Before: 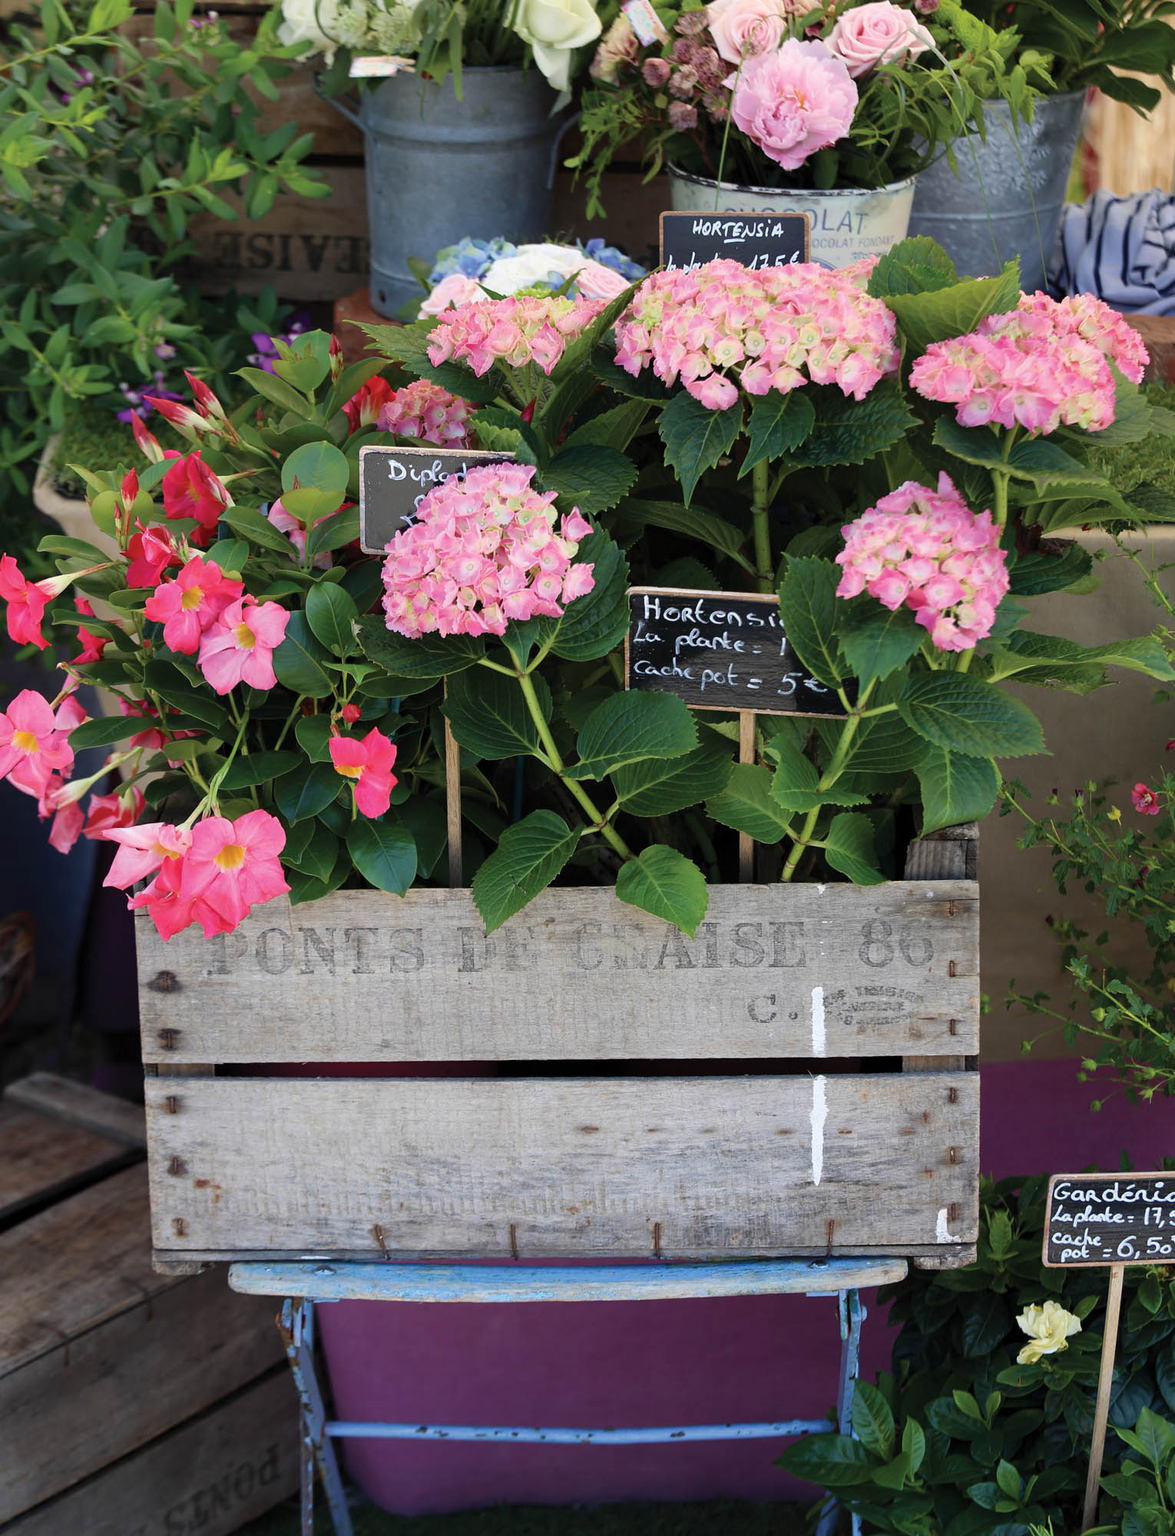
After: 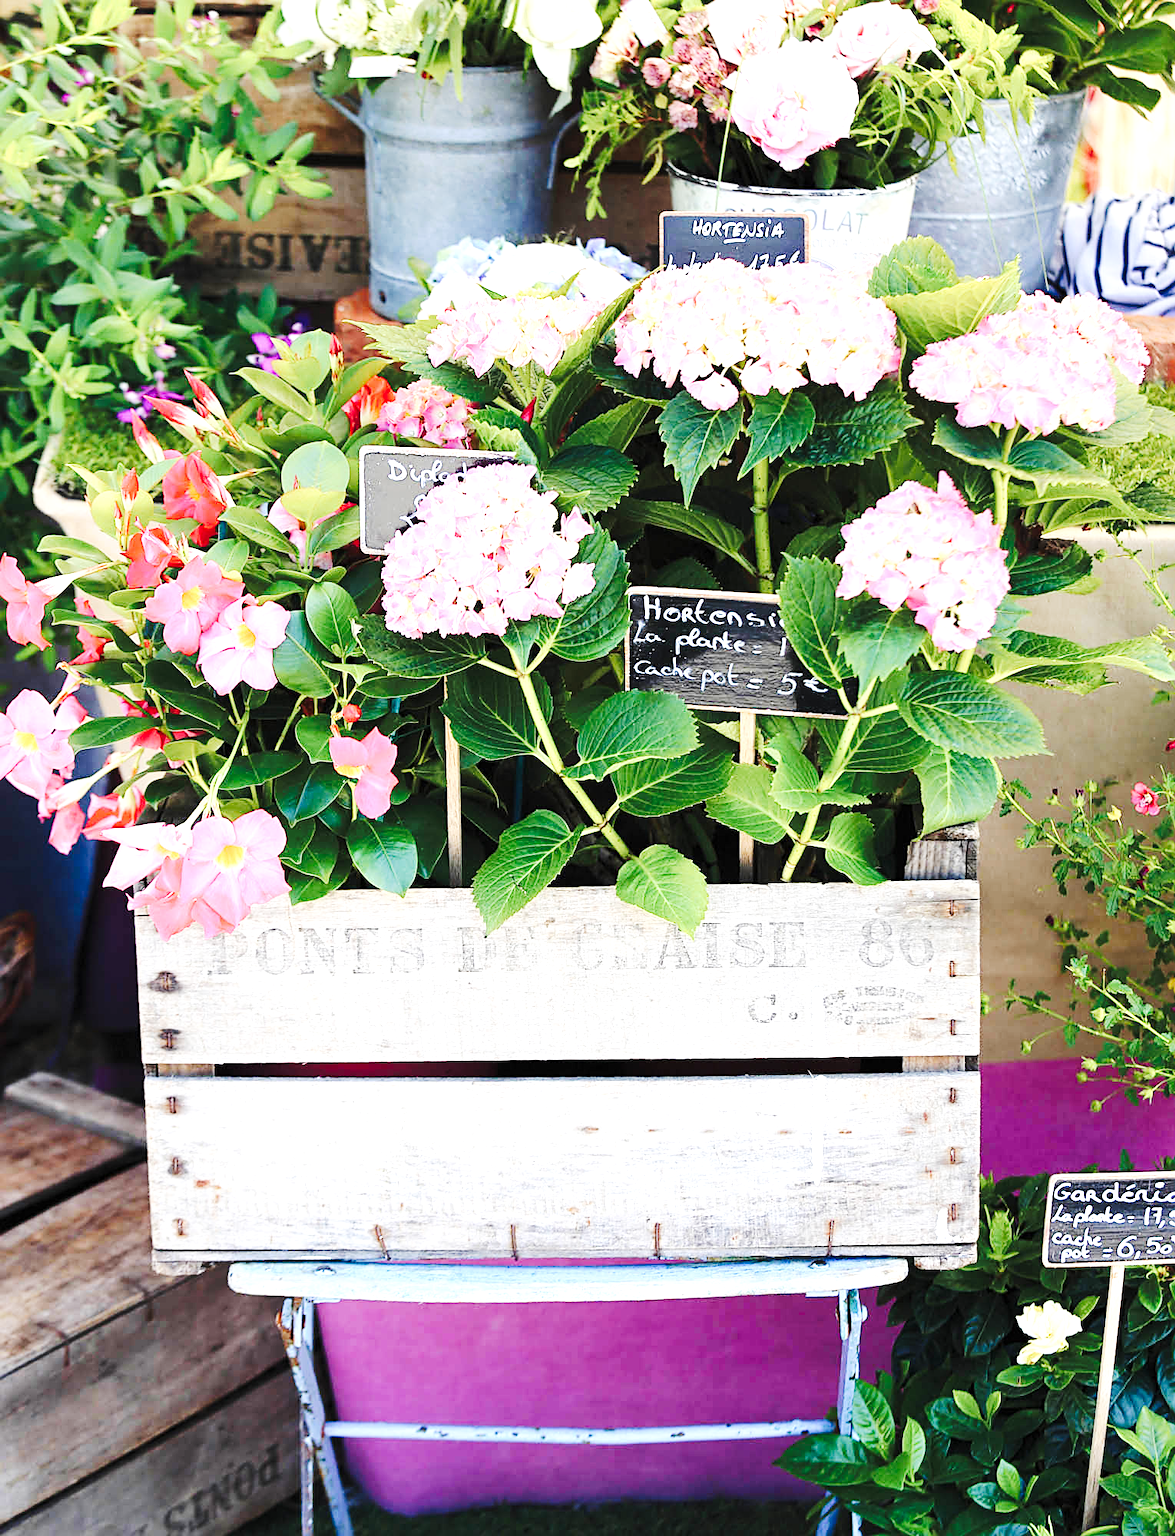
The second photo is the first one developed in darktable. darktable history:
sharpen: on, module defaults
tone curve: curves: ch0 [(0, 0) (0.003, 0.005) (0.011, 0.011) (0.025, 0.02) (0.044, 0.03) (0.069, 0.041) (0.1, 0.062) (0.136, 0.089) (0.177, 0.135) (0.224, 0.189) (0.277, 0.259) (0.335, 0.373) (0.399, 0.499) (0.468, 0.622) (0.543, 0.724) (0.623, 0.807) (0.709, 0.868) (0.801, 0.916) (0.898, 0.964) (1, 1)], preserve colors none
exposure: black level correction 0, exposure 1.455 EV, compensate exposure bias true, compensate highlight preservation false
